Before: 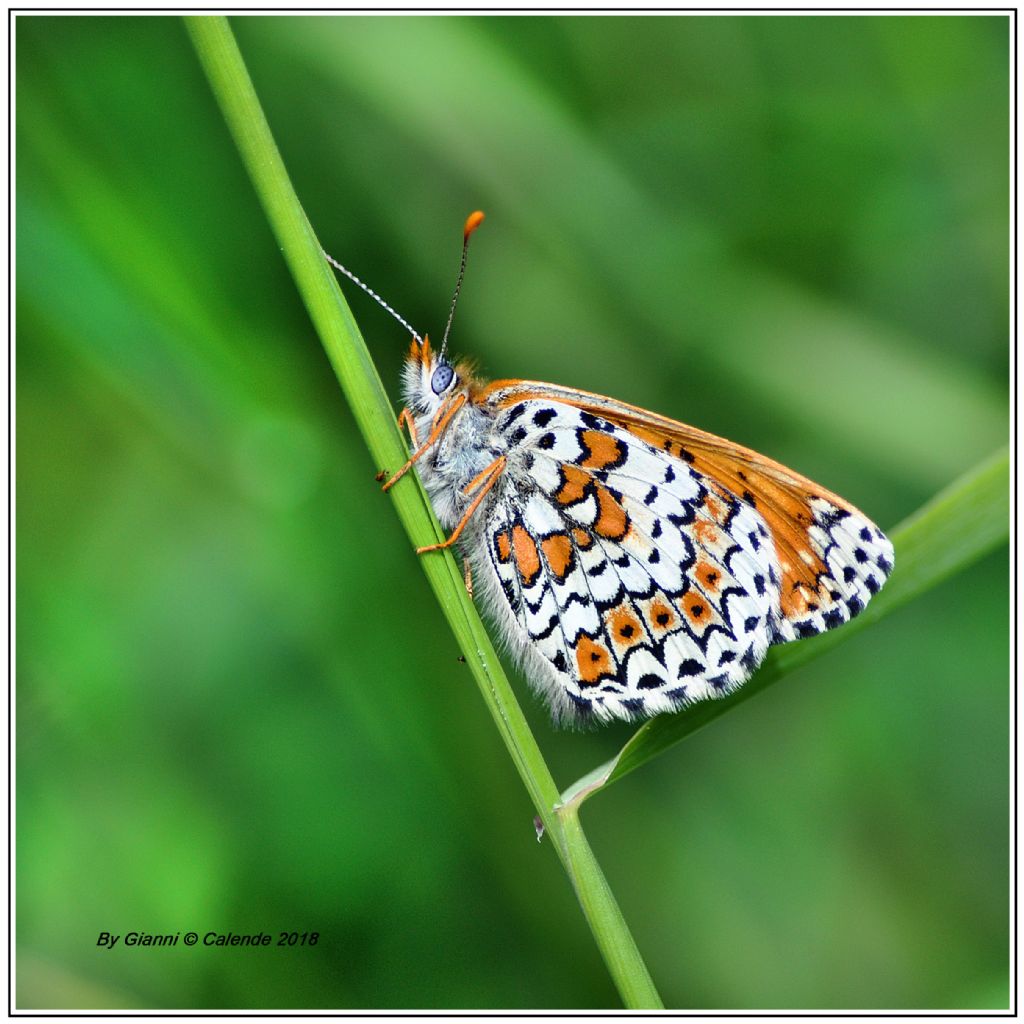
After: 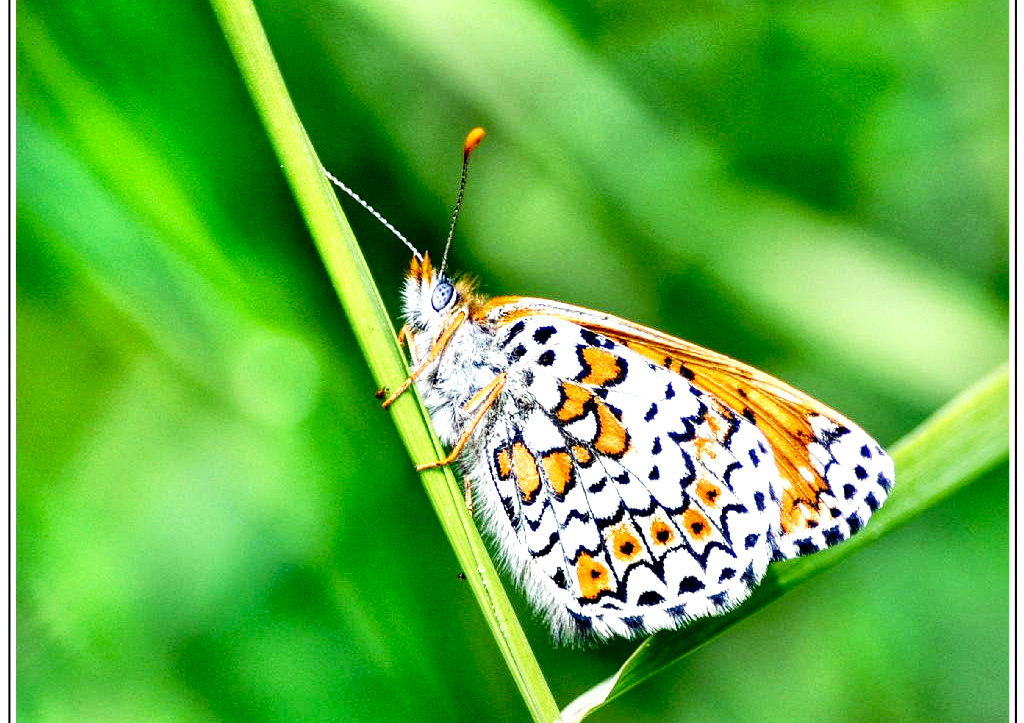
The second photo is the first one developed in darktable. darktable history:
contrast brightness saturation: contrast 0.066, brightness -0.125, saturation 0.059
crop and rotate: top 8.139%, bottom 21.186%
local contrast: highlights 104%, shadows 99%, detail 201%, midtone range 0.2
base curve: curves: ch0 [(0, 0) (0.012, 0.01) (0.073, 0.168) (0.31, 0.711) (0.645, 0.957) (1, 1)], preserve colors none
